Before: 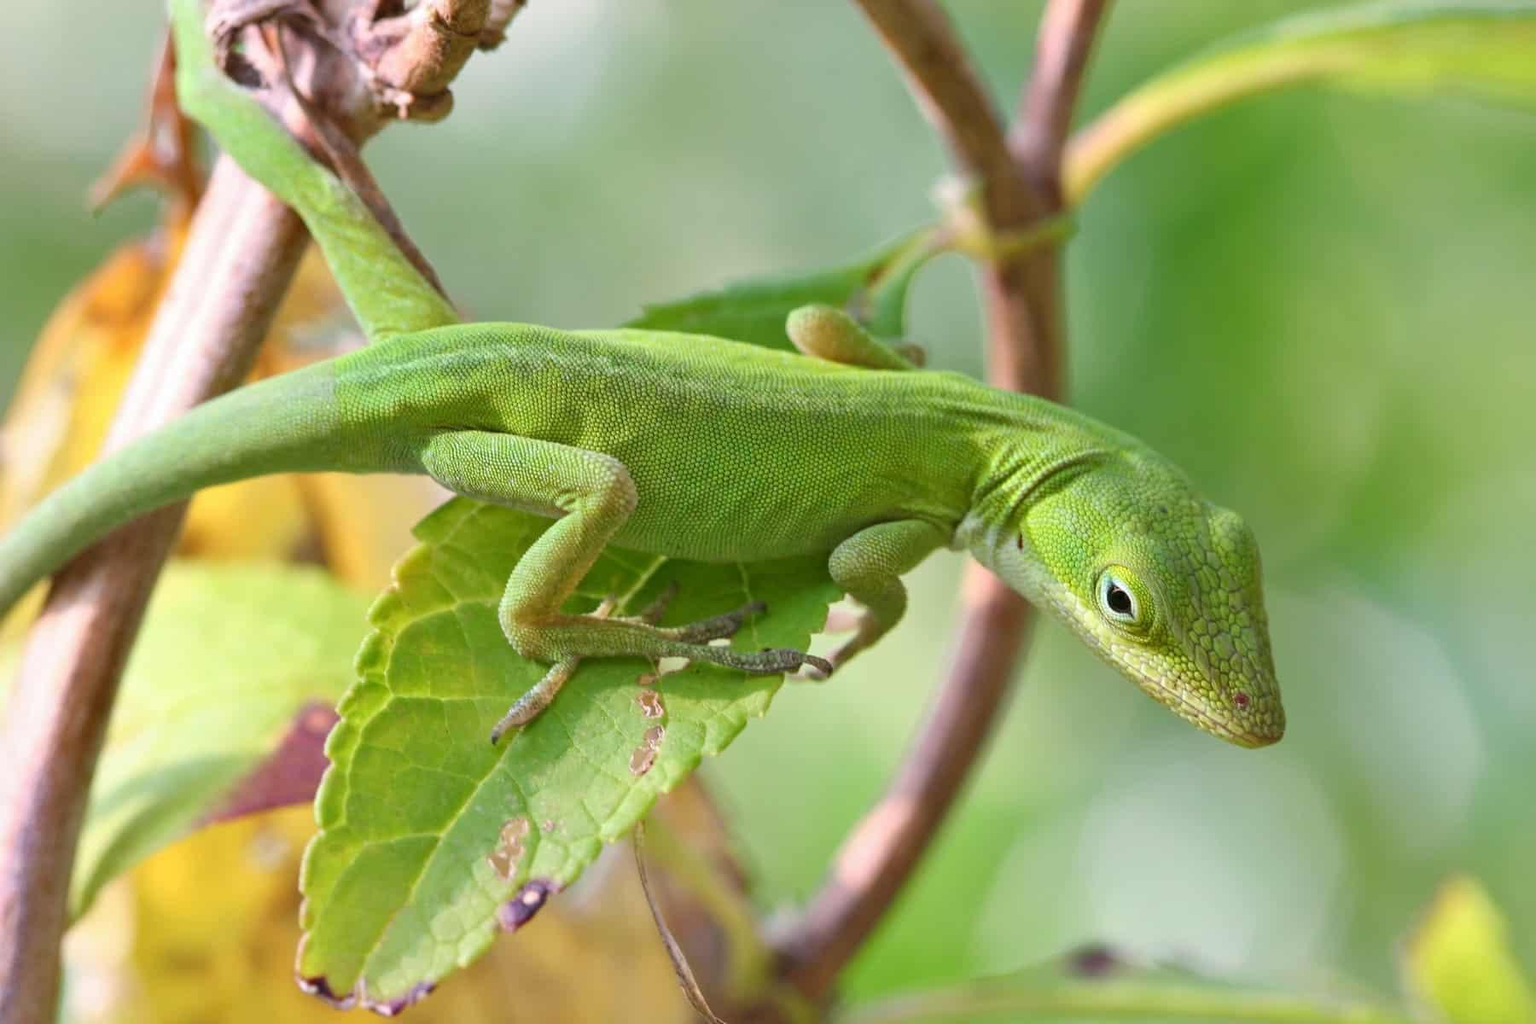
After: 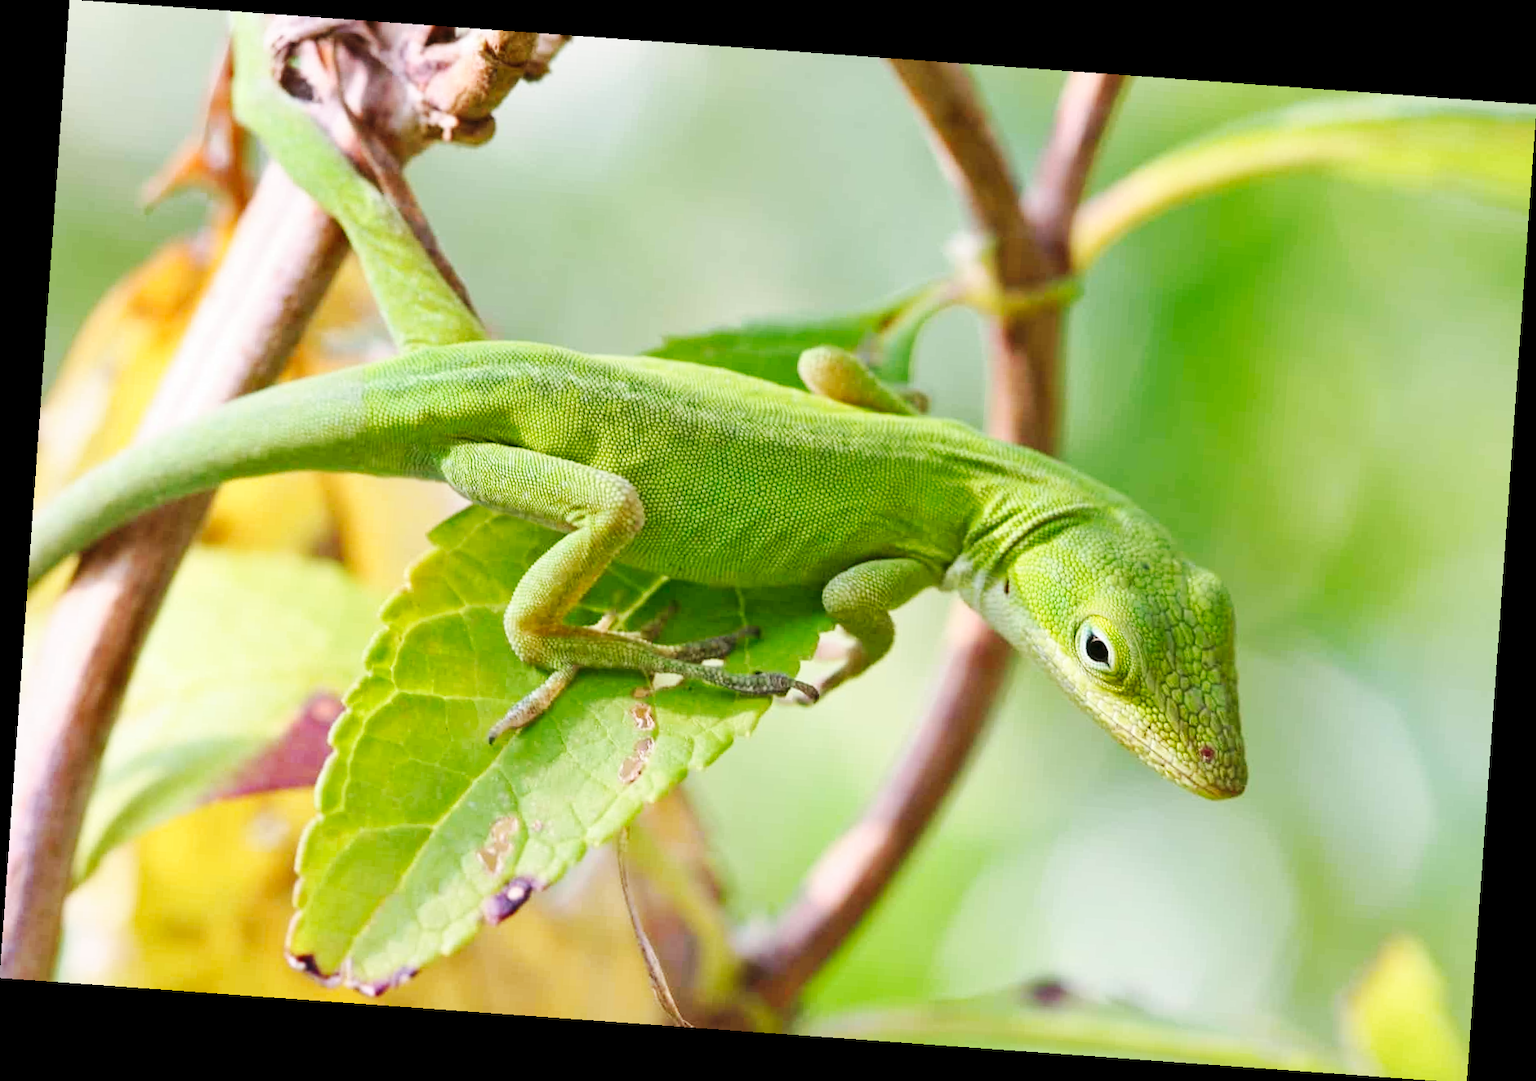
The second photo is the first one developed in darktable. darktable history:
base curve: curves: ch0 [(0, 0) (0.032, 0.025) (0.121, 0.166) (0.206, 0.329) (0.605, 0.79) (1, 1)], preserve colors none
rotate and perspective: rotation 4.1°, automatic cropping off
